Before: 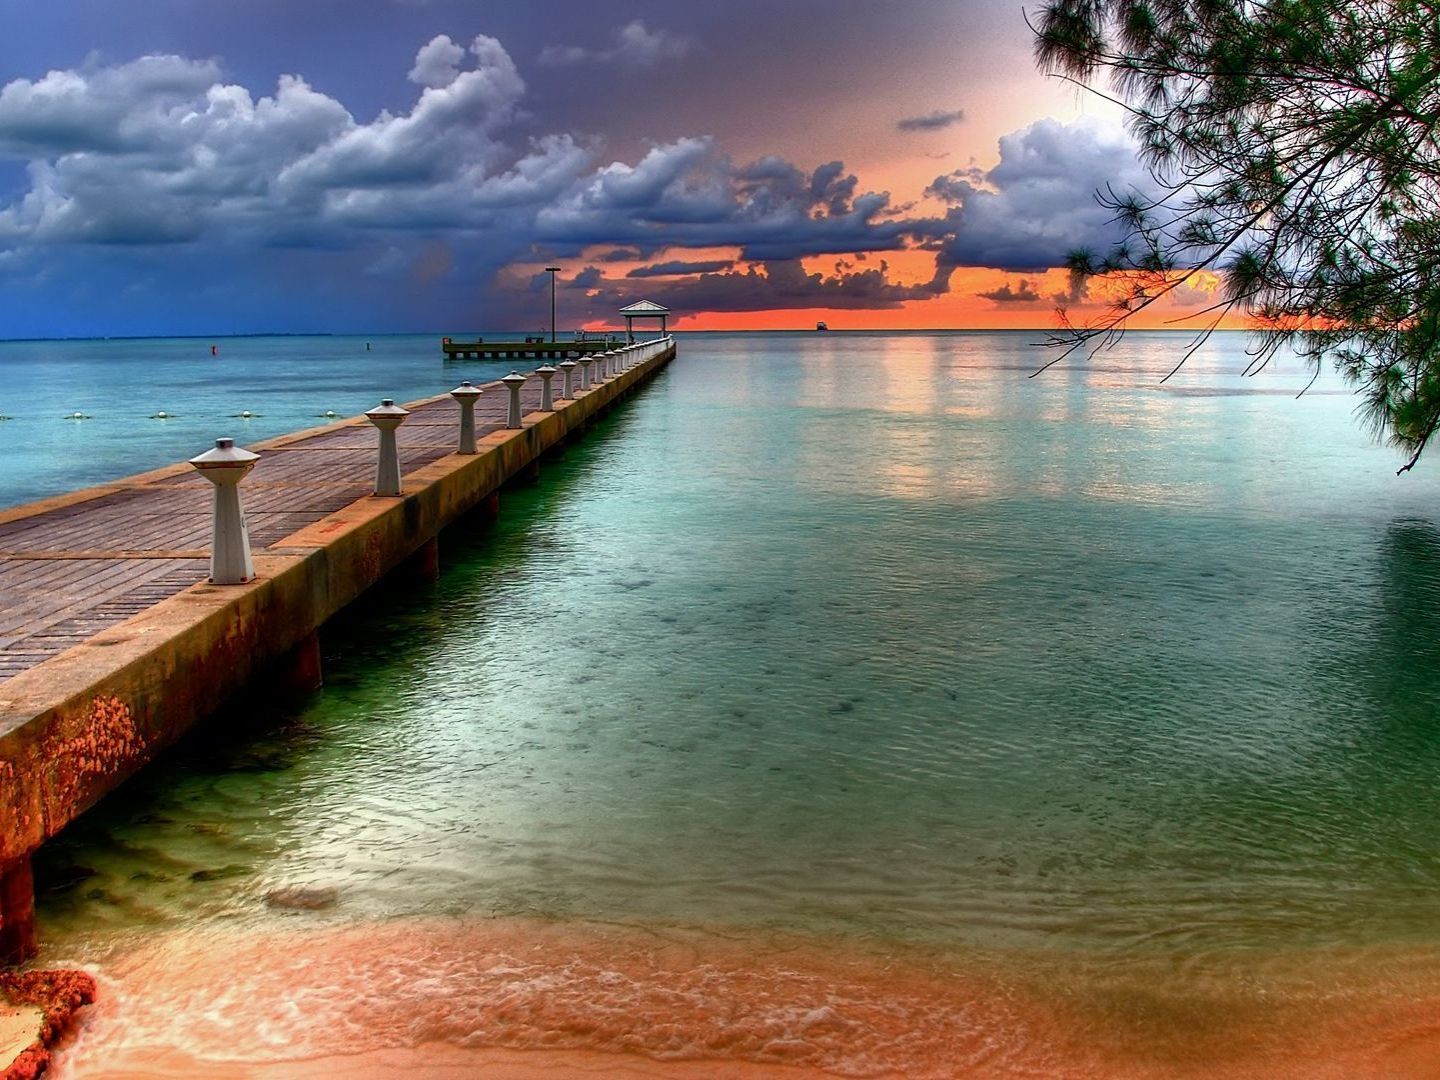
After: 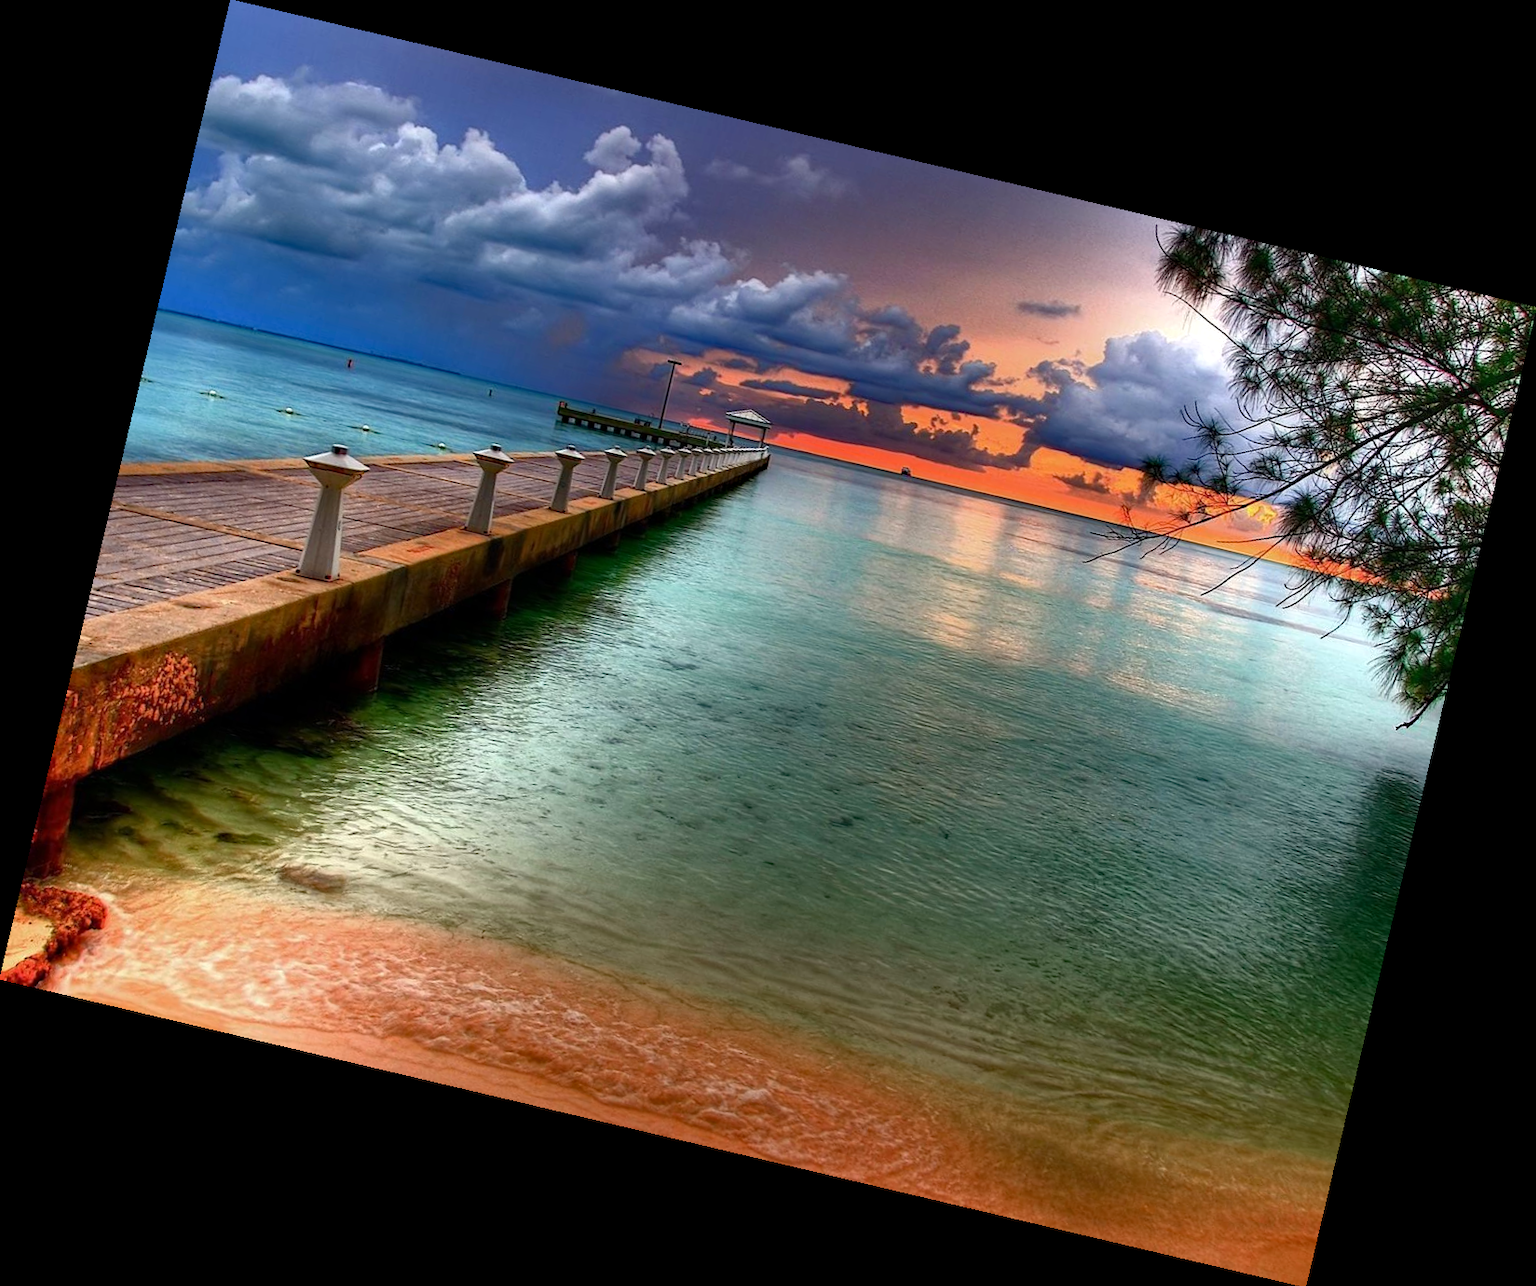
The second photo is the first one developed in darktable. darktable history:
rotate and perspective: rotation 13.27°, automatic cropping off
haze removal: compatibility mode true, adaptive false
